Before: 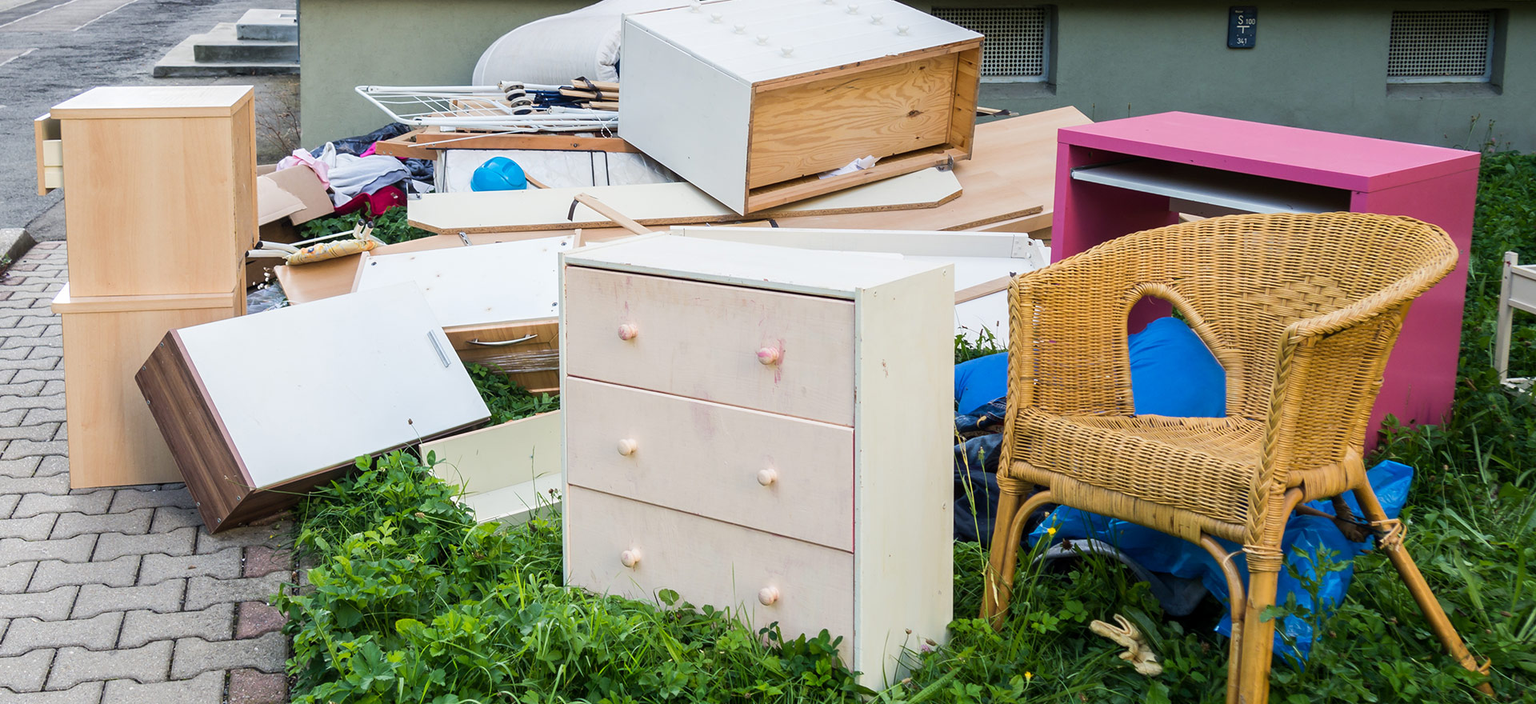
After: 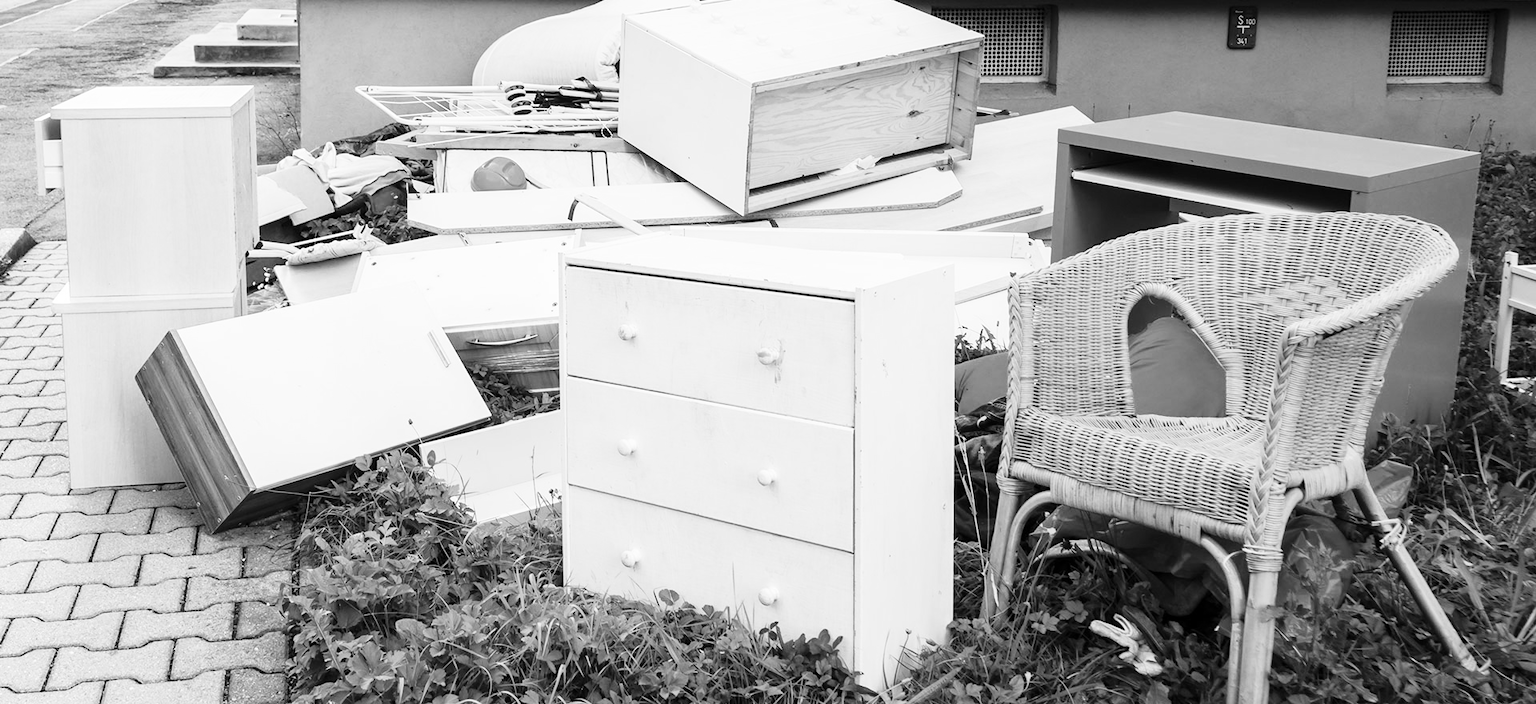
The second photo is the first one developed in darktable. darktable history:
color zones: curves: ch0 [(0, 0.465) (0.092, 0.596) (0.289, 0.464) (0.429, 0.453) (0.571, 0.464) (0.714, 0.455) (0.857, 0.462) (1, 0.465)]
monochrome: on, module defaults
base curve: curves: ch0 [(0, 0) (0.028, 0.03) (0.121, 0.232) (0.46, 0.748) (0.859, 0.968) (1, 1)], preserve colors none
